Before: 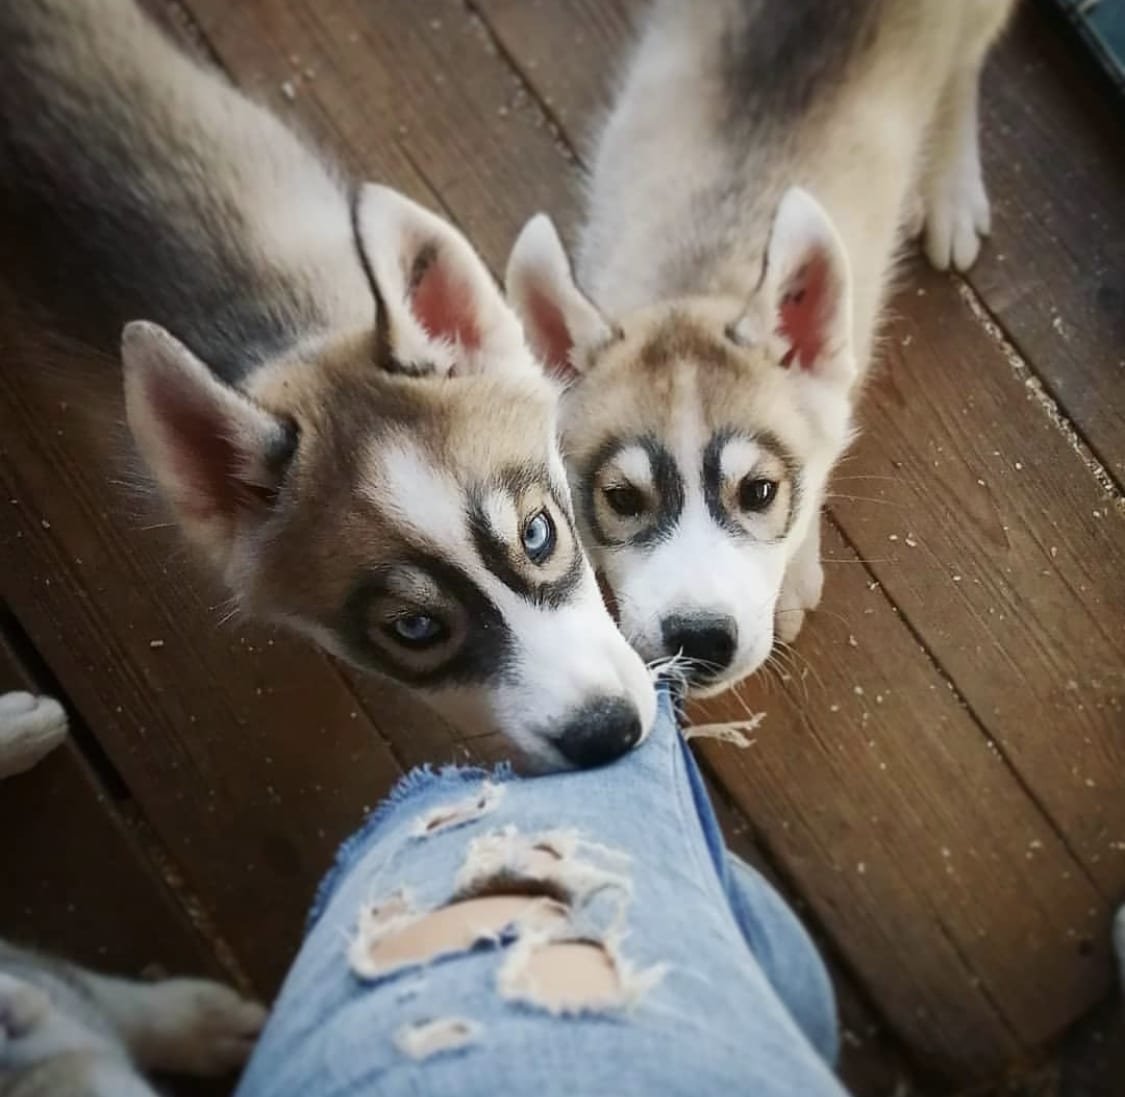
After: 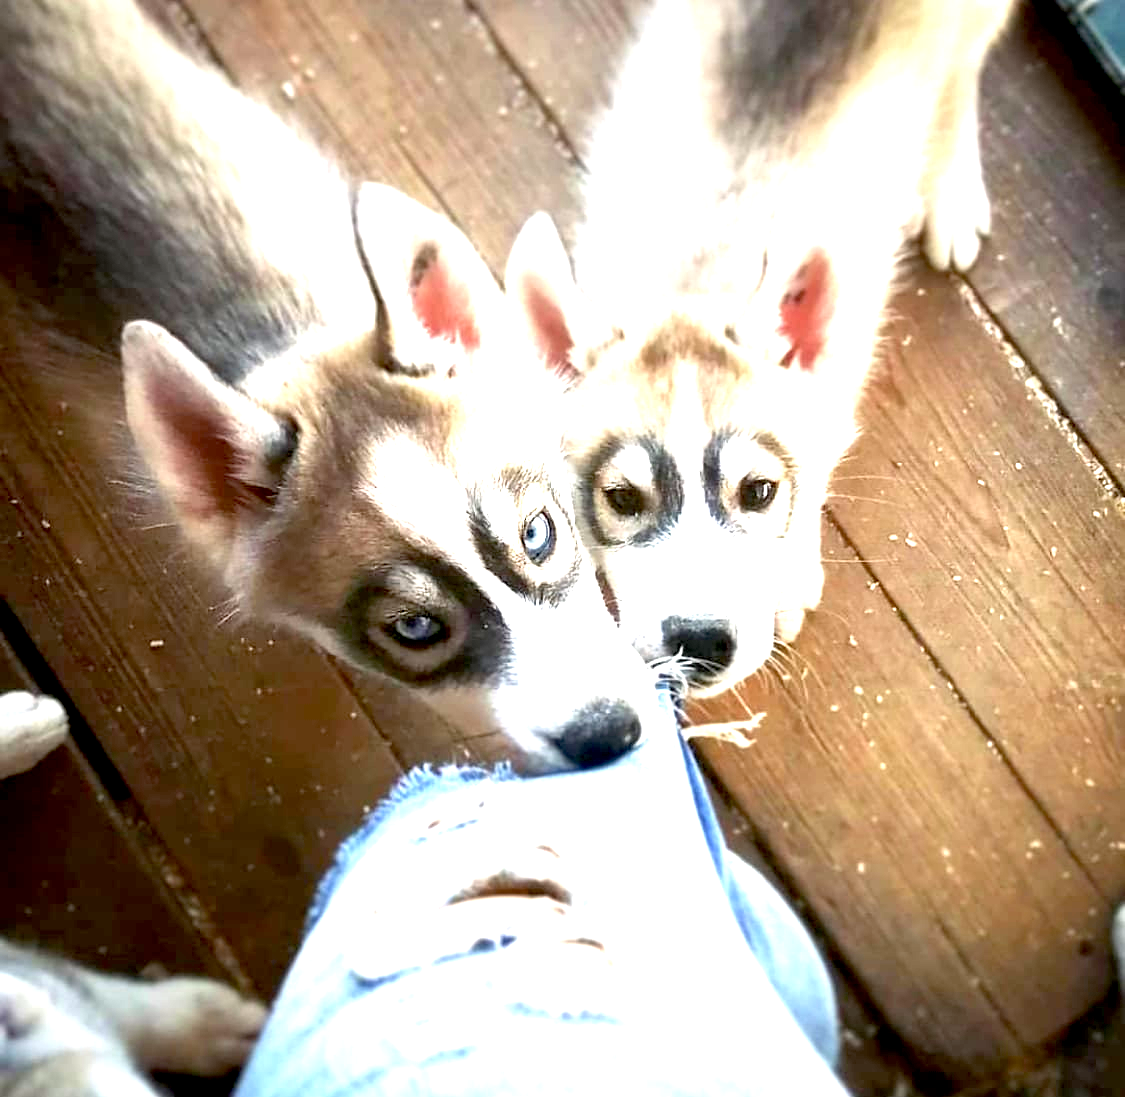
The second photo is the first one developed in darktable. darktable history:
exposure: black level correction 0.005, exposure 2.078 EV, compensate exposure bias true, compensate highlight preservation false
